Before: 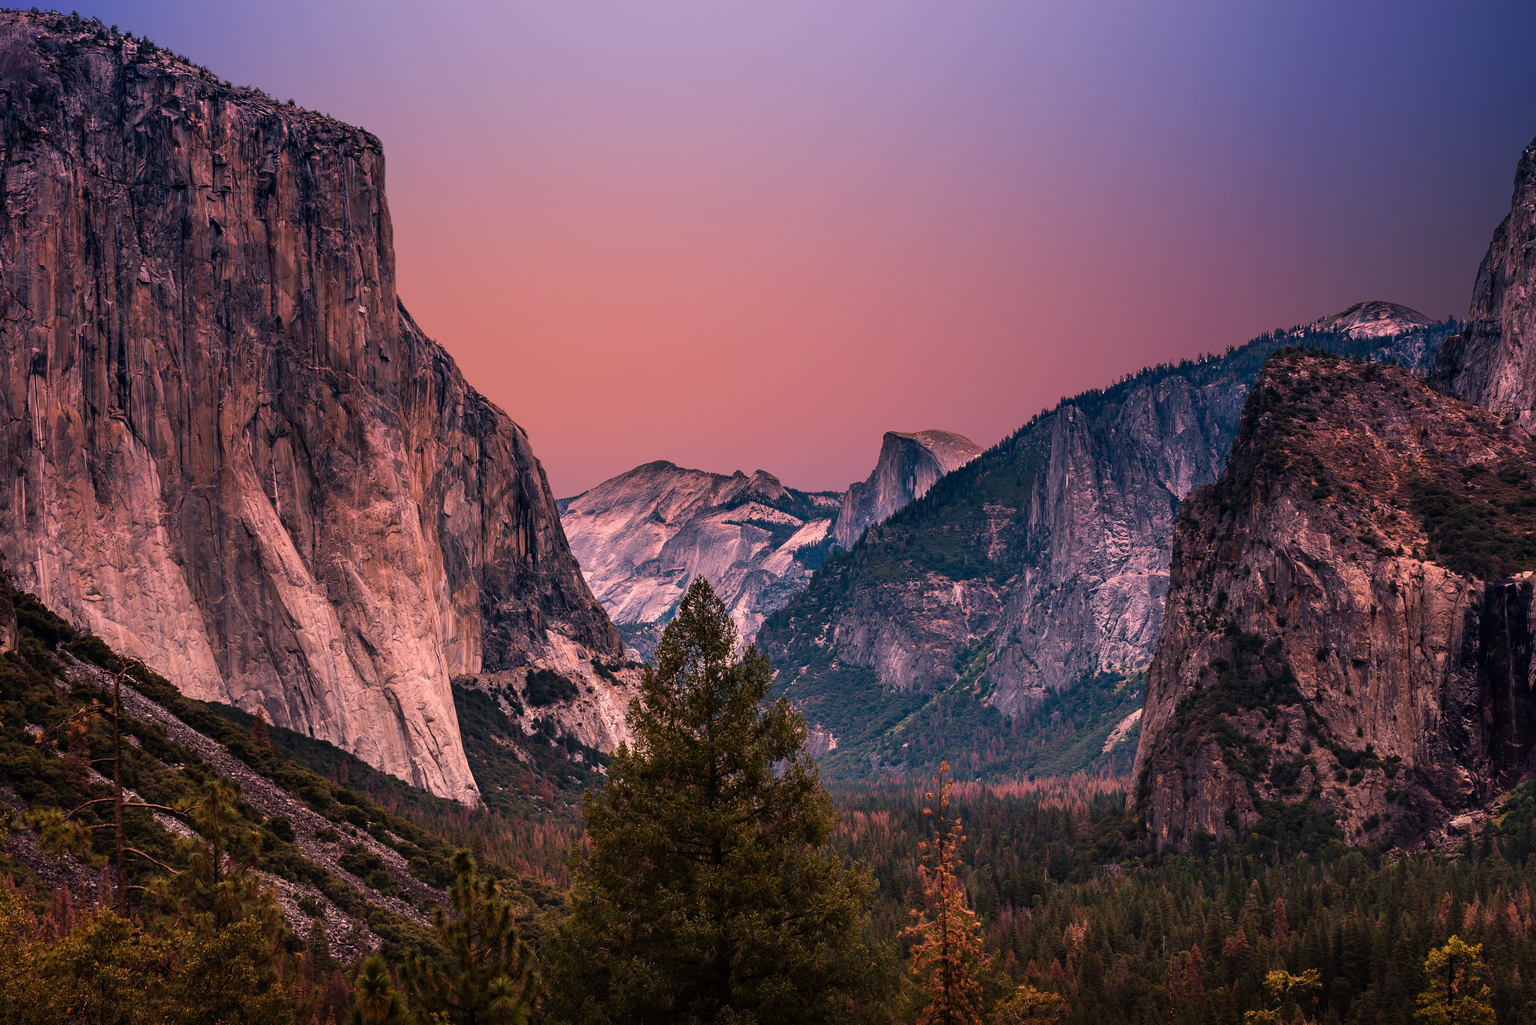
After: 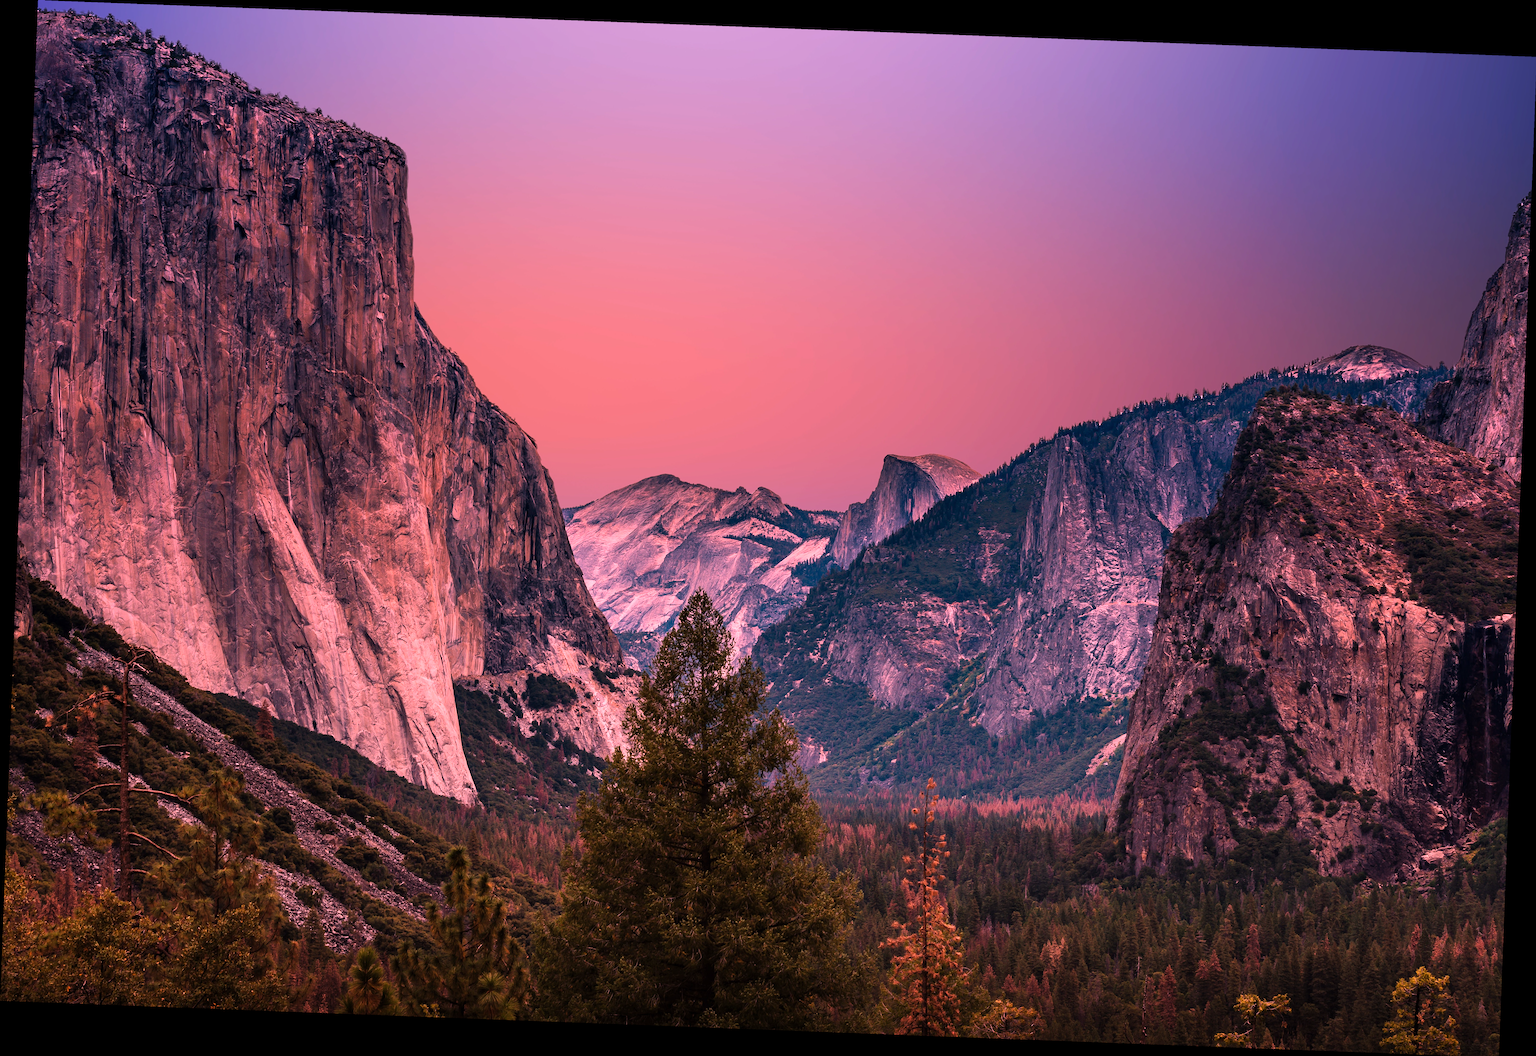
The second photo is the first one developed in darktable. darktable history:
white balance: red 1.188, blue 1.11
rotate and perspective: rotation 2.17°, automatic cropping off
